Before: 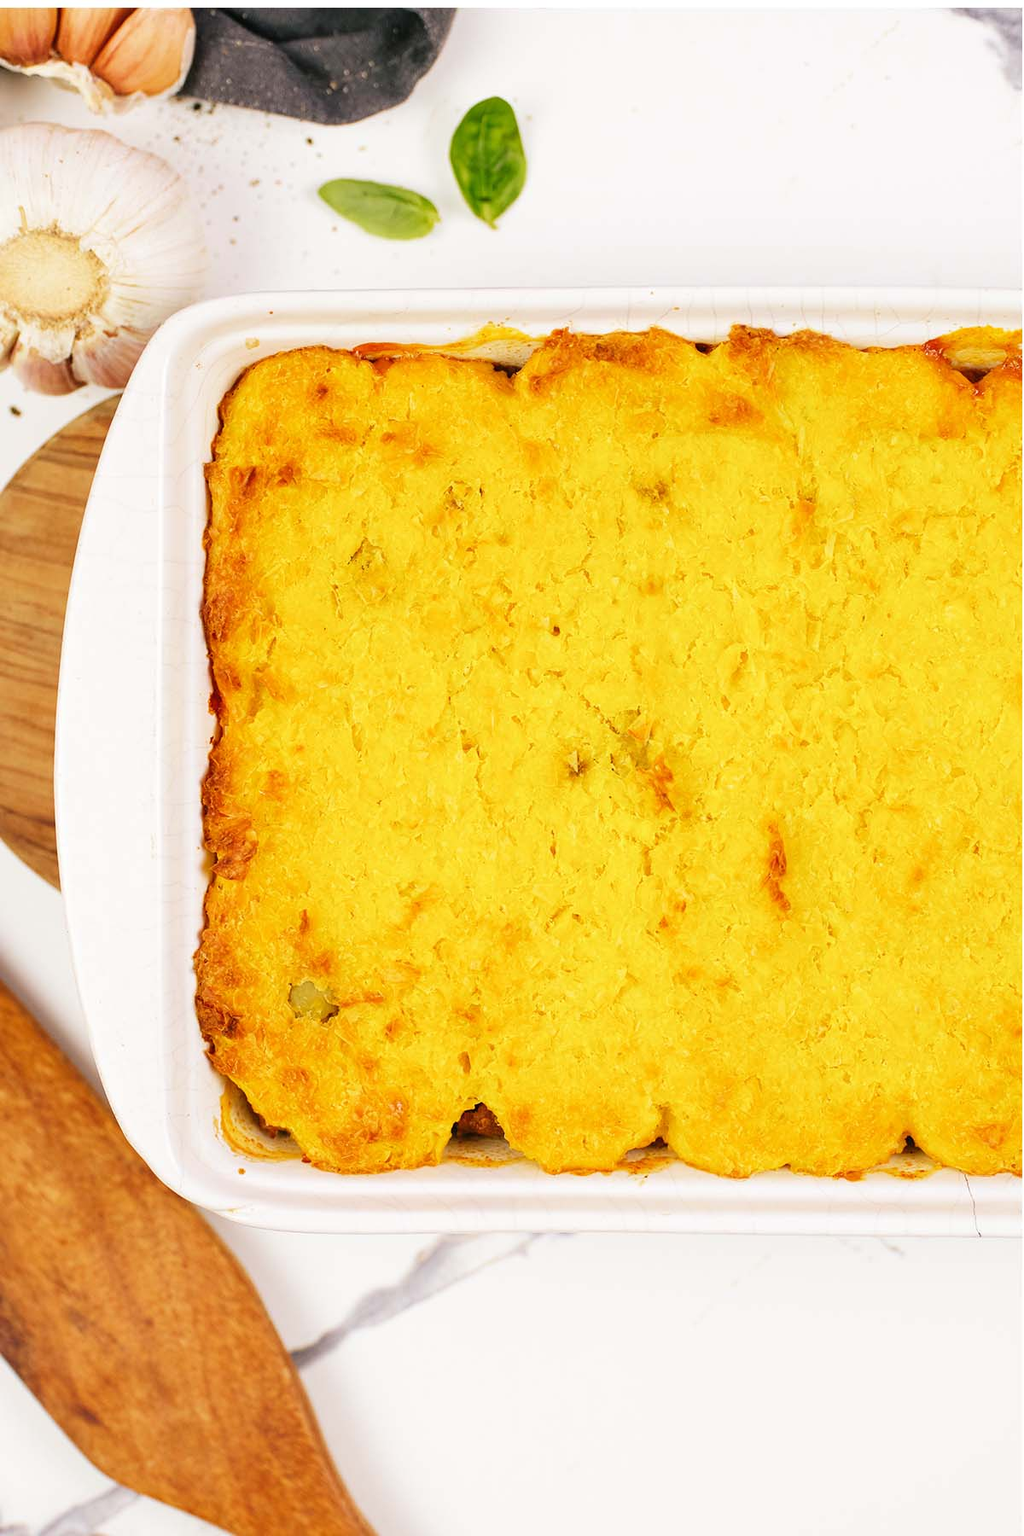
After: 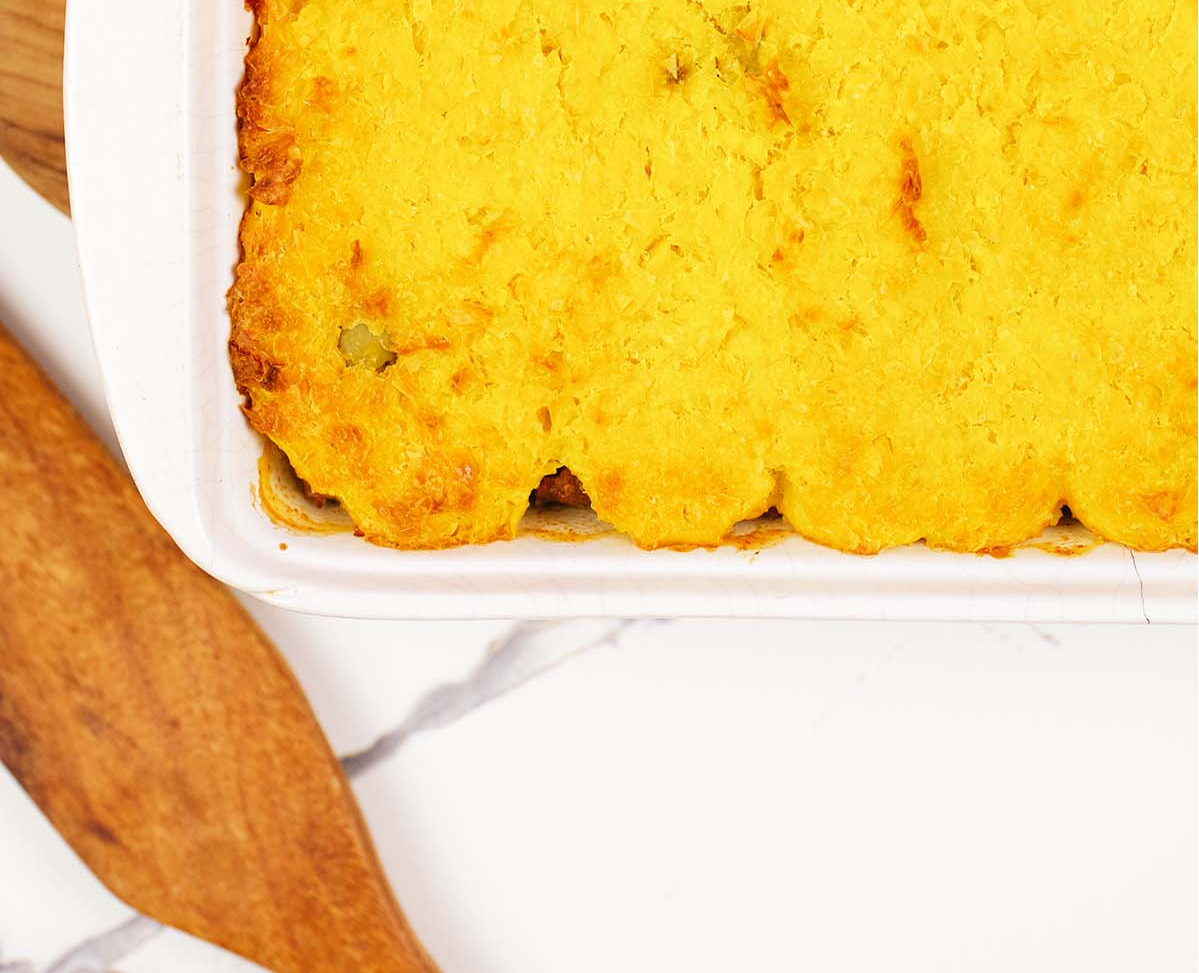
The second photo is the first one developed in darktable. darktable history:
crop and rotate: top 45.896%, right 0.031%
